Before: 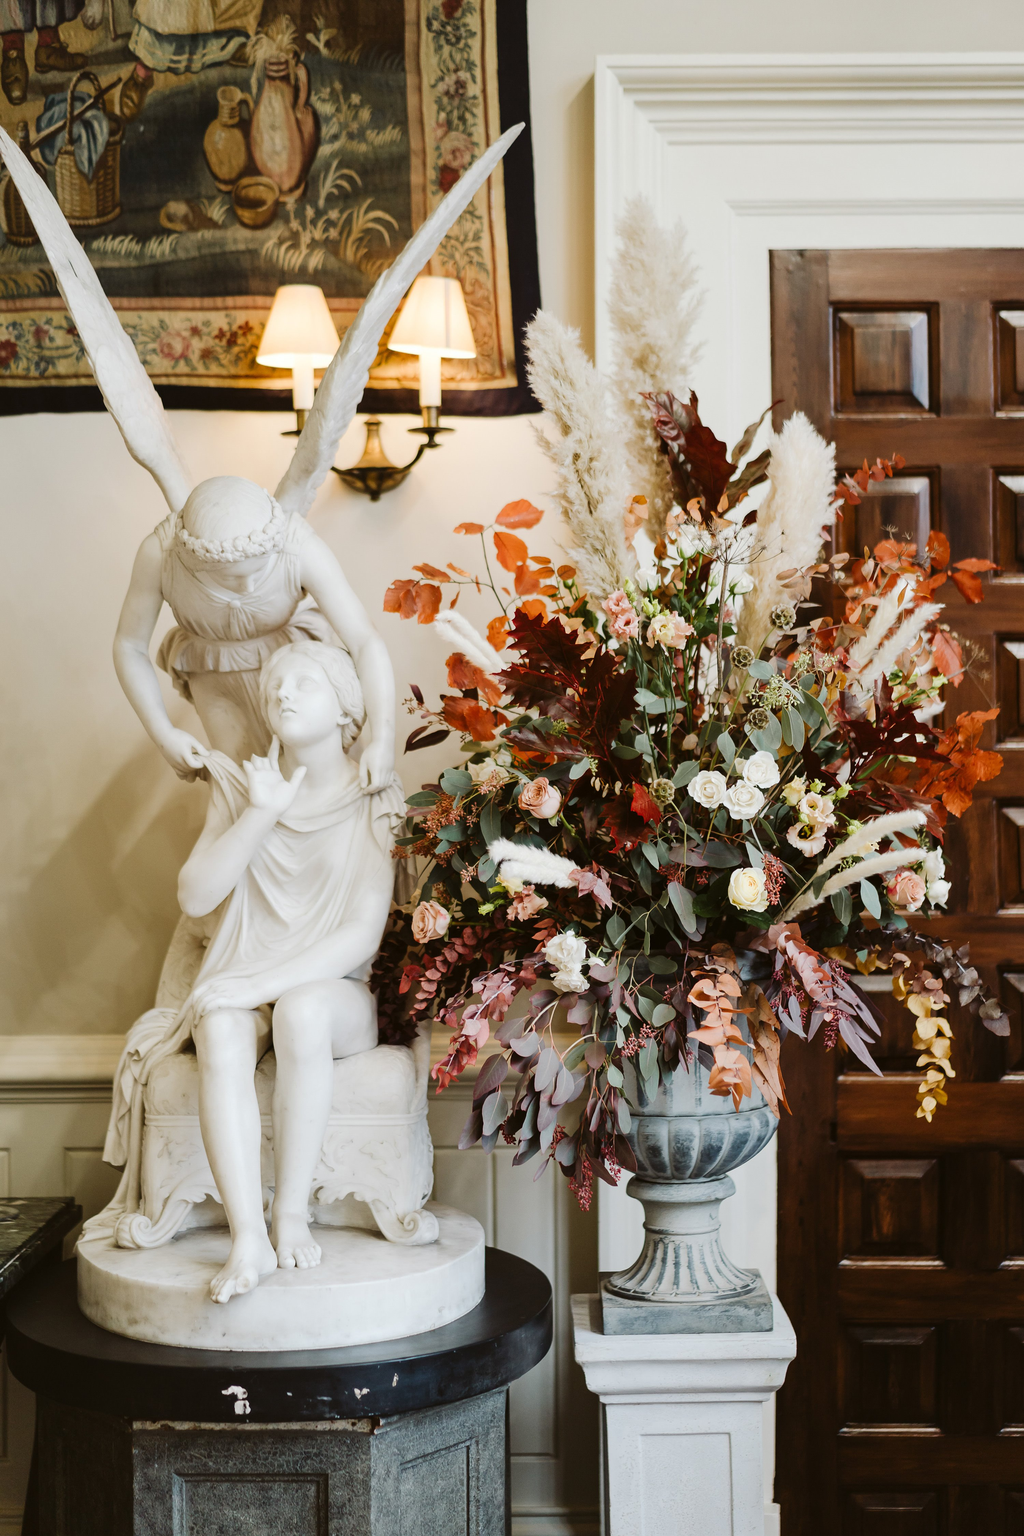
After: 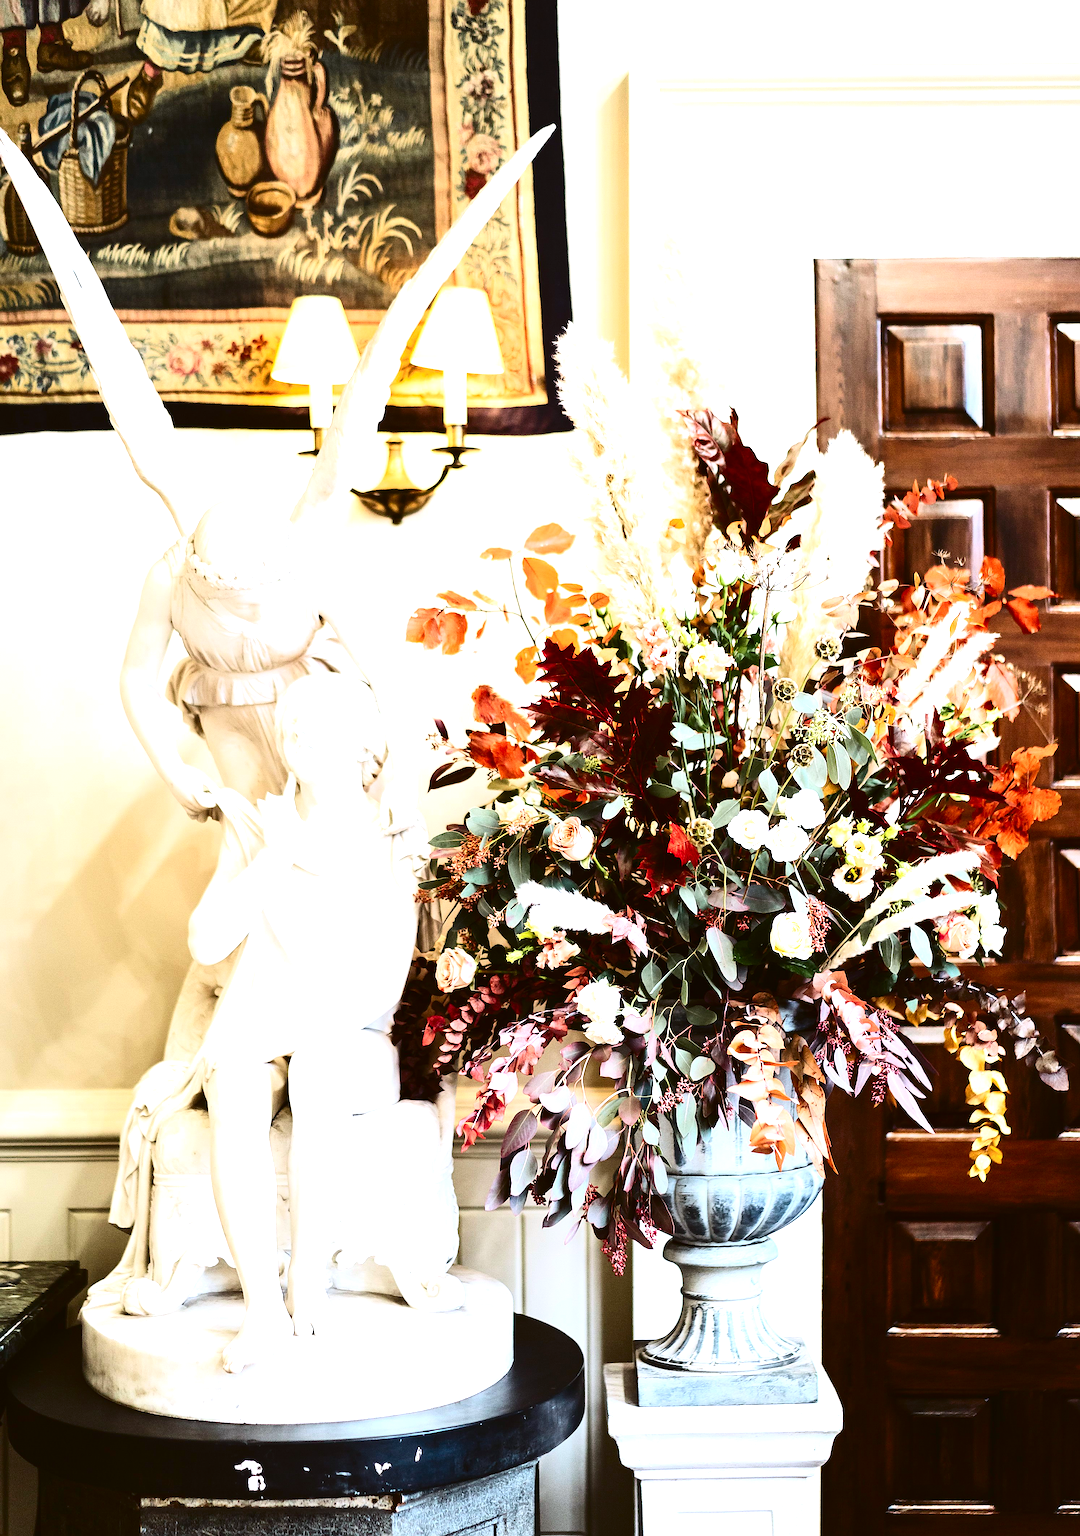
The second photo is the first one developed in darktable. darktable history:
contrast brightness saturation: contrast 0.333, brightness -0.078, saturation 0.17
crop: top 0.346%, right 0.256%, bottom 5.084%
color calibration: illuminant as shot in camera, x 0.358, y 0.373, temperature 4628.91 K
sharpen: on, module defaults
exposure: black level correction -0.001, exposure 1.331 EV, compensate highlight preservation false
